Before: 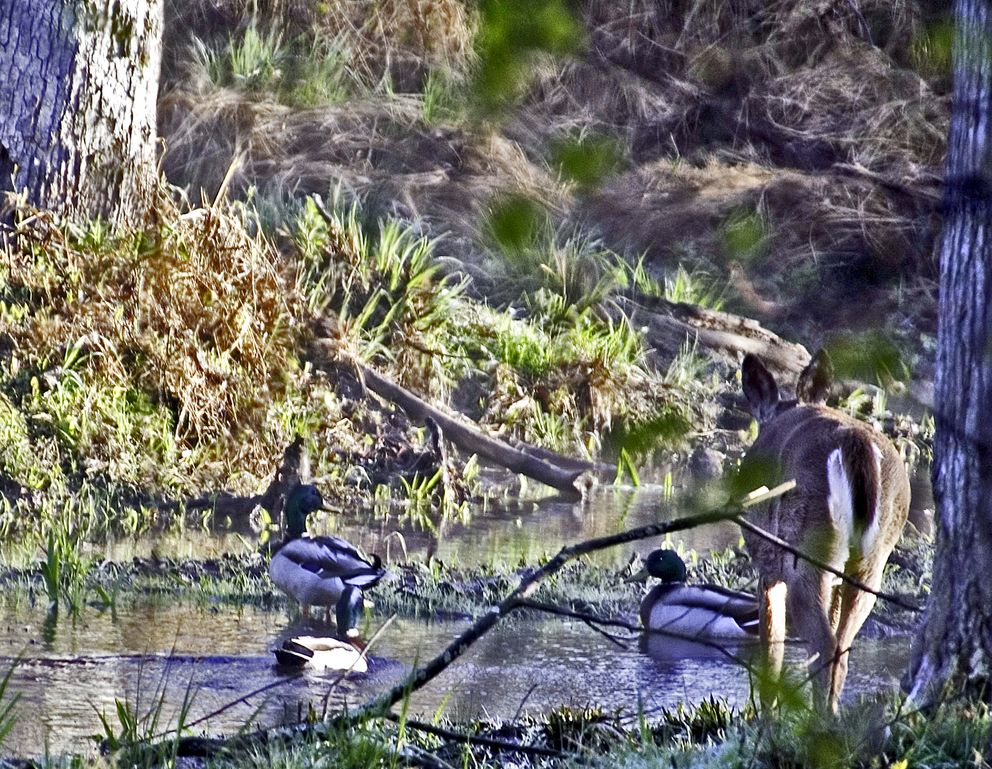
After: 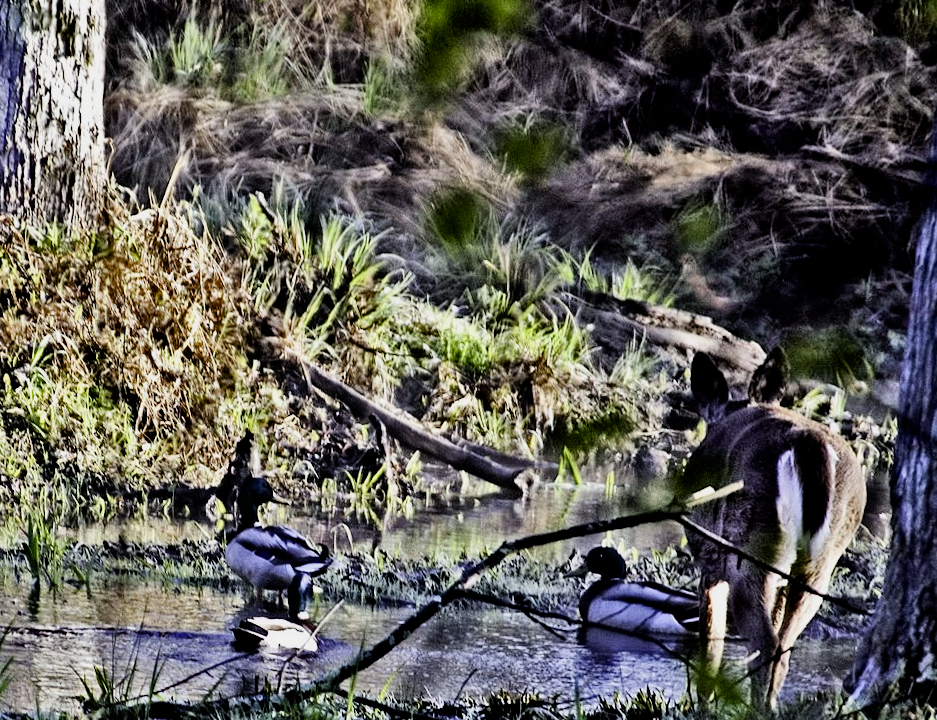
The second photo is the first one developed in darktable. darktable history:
exposure: black level correction 0.009, exposure -0.159 EV, compensate highlight preservation false
rotate and perspective: rotation 0.062°, lens shift (vertical) 0.115, lens shift (horizontal) -0.133, crop left 0.047, crop right 0.94, crop top 0.061, crop bottom 0.94
filmic rgb: black relative exposure -4 EV, white relative exposure 3 EV, hardness 3.02, contrast 1.4
